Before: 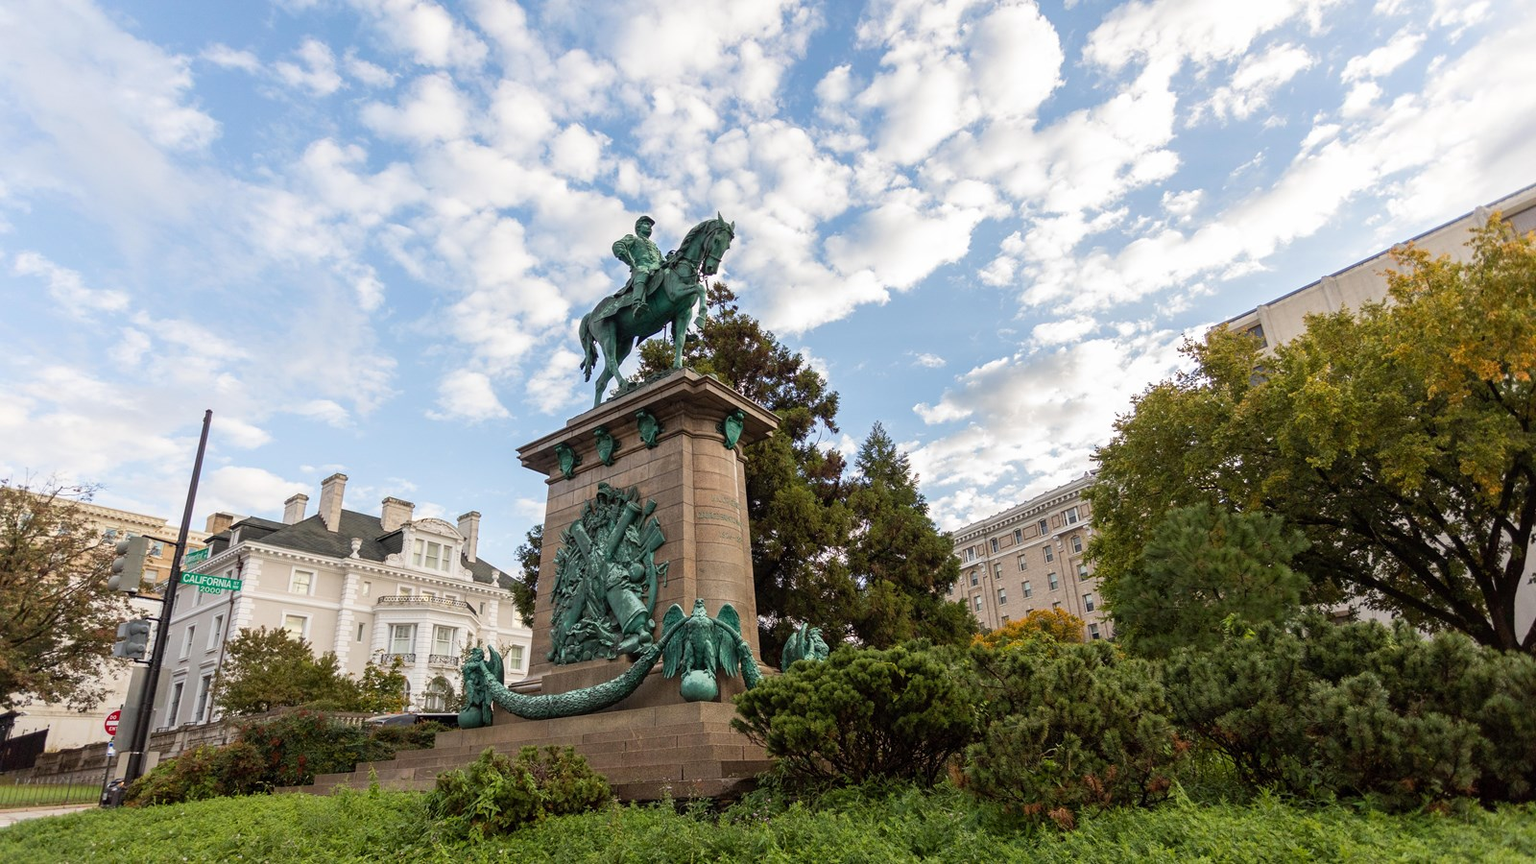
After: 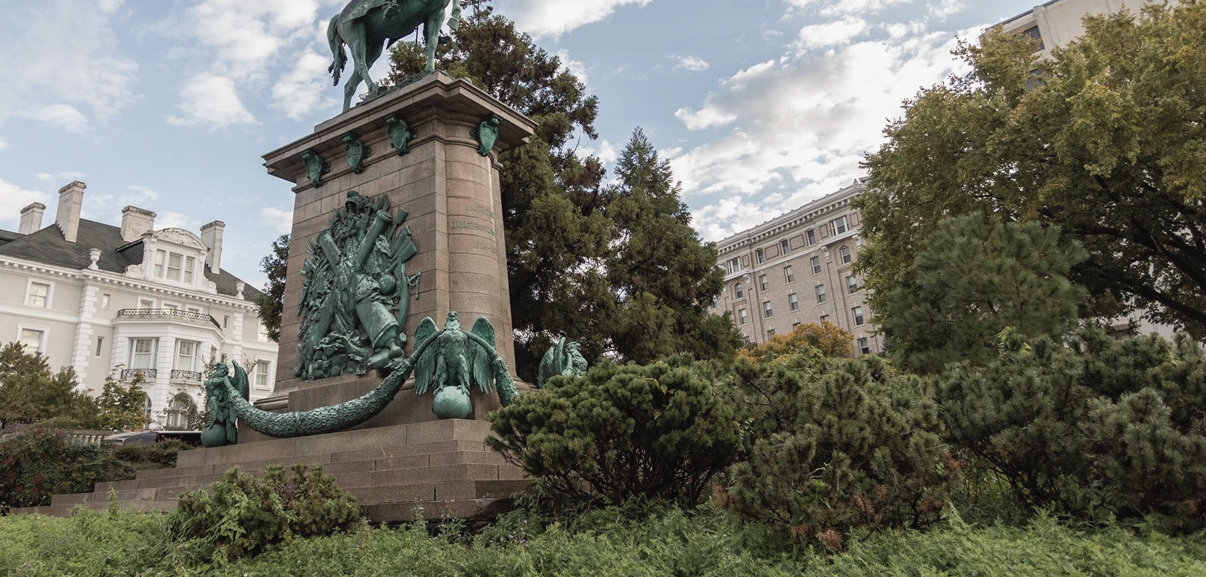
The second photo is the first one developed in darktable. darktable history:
crop and rotate: left 17.304%, top 34.775%, right 7.285%, bottom 1.007%
contrast brightness saturation: contrast -0.046, saturation -0.403
